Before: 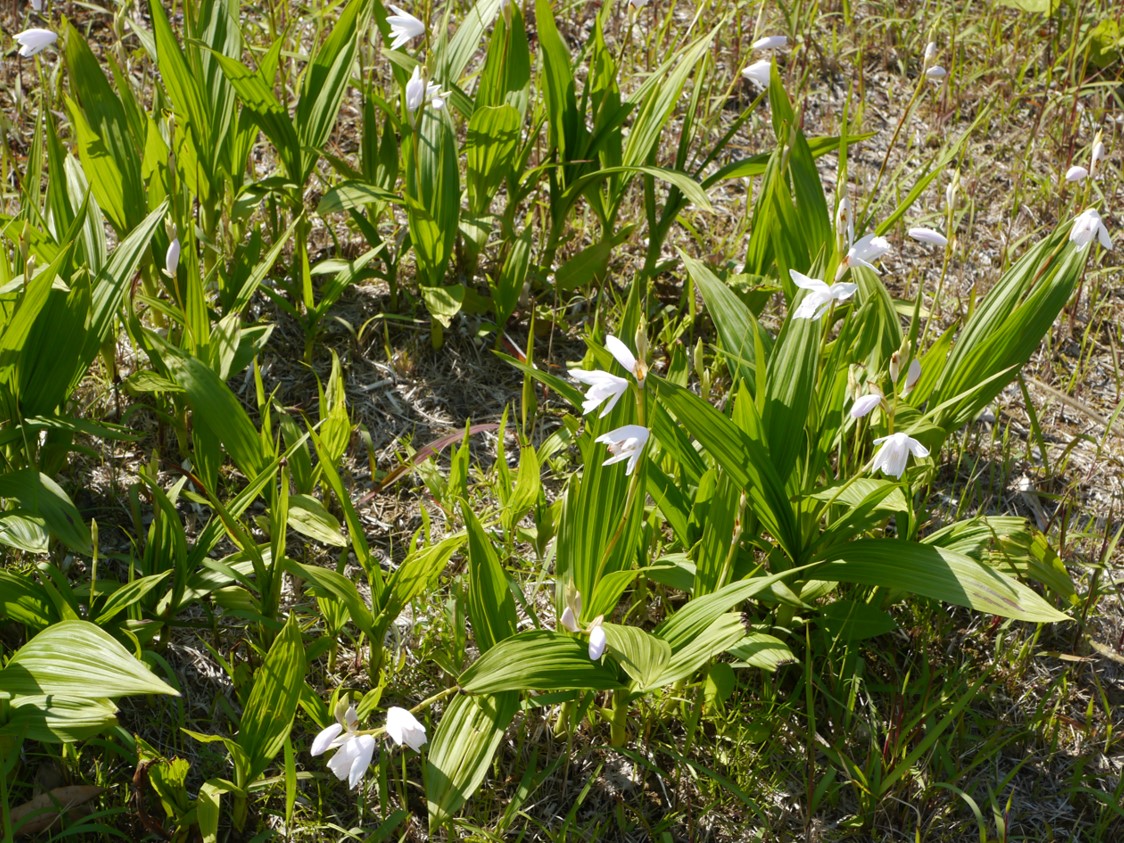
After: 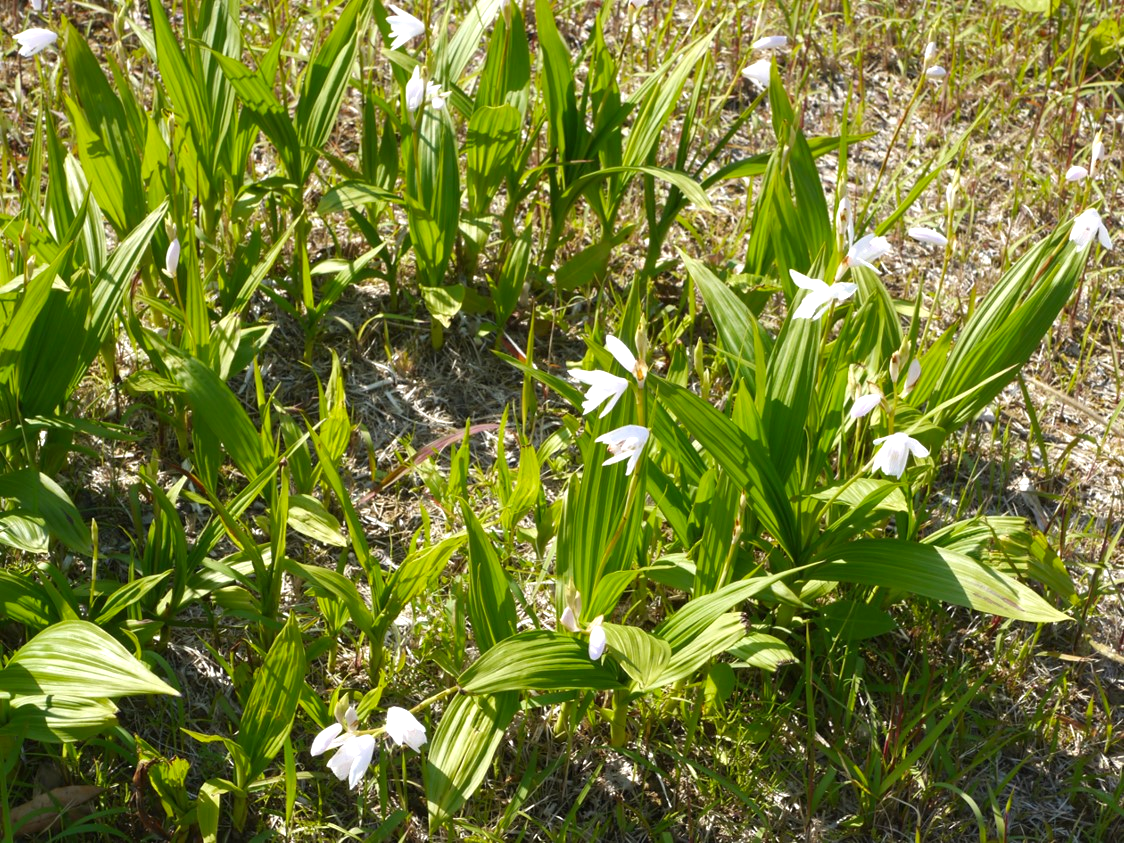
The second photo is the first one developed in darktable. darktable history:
color zones: curves: ch0 [(0, 0.444) (0.143, 0.442) (0.286, 0.441) (0.429, 0.441) (0.571, 0.441) (0.714, 0.441) (0.857, 0.442) (1, 0.444)]
exposure: black level correction 0, exposure 0.7 EV, compensate exposure bias true, compensate highlight preservation false
